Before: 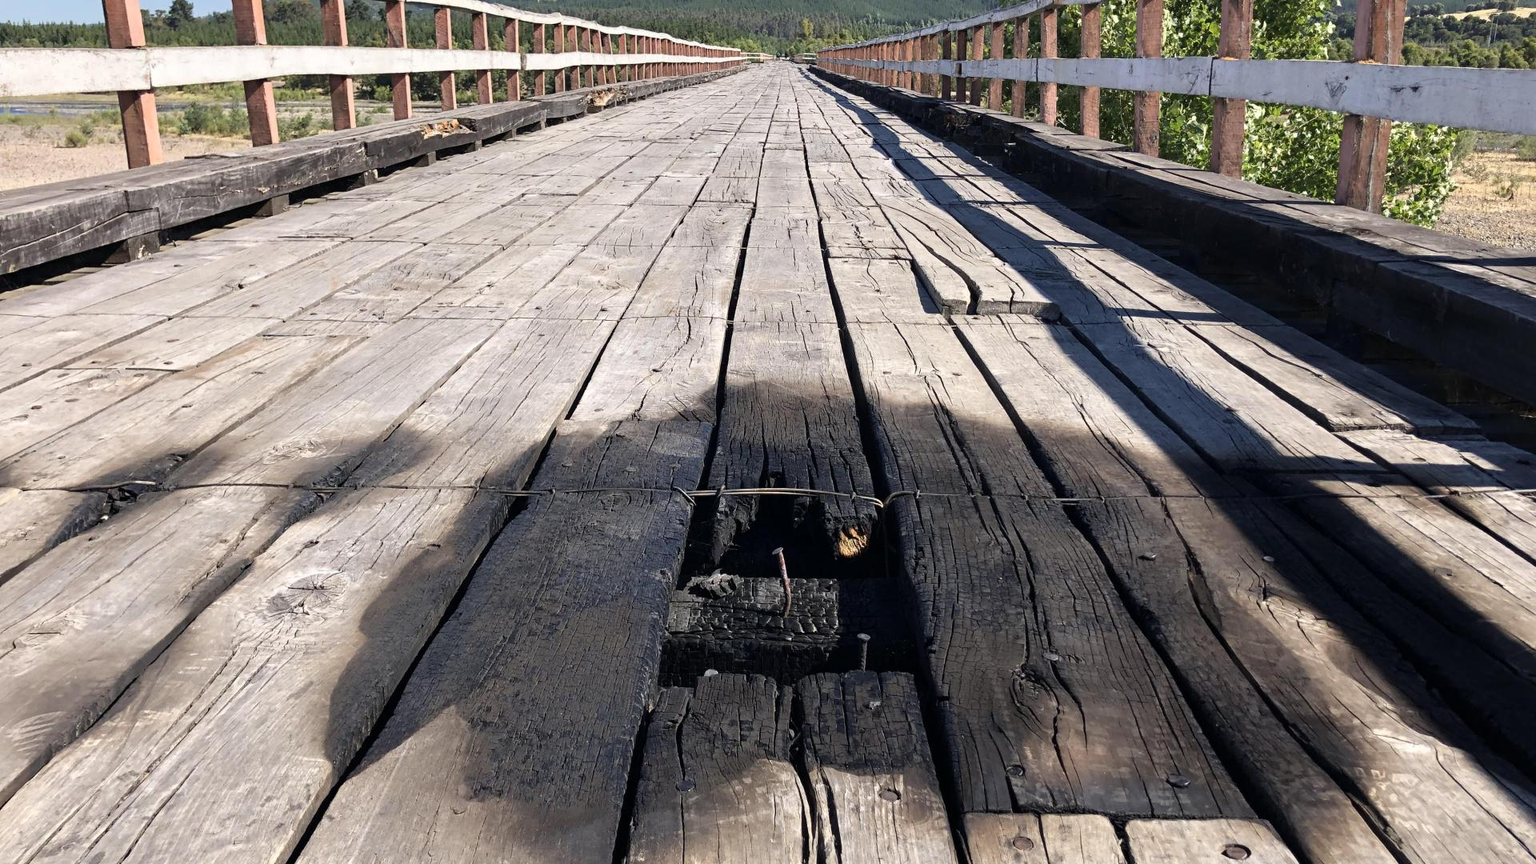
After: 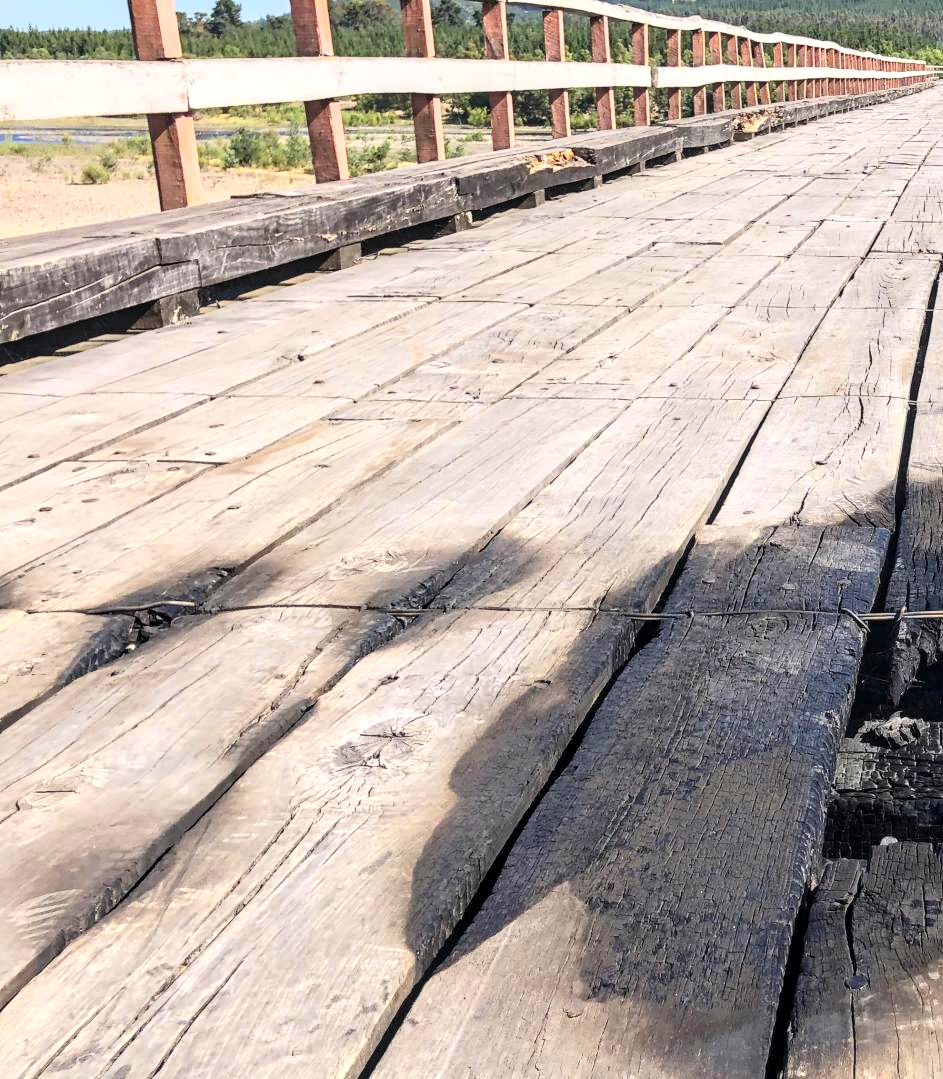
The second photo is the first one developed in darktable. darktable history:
crop and rotate: left 0%, top 0%, right 50.845%
contrast brightness saturation: contrast 0.24, brightness 0.26, saturation 0.39
local contrast: on, module defaults
